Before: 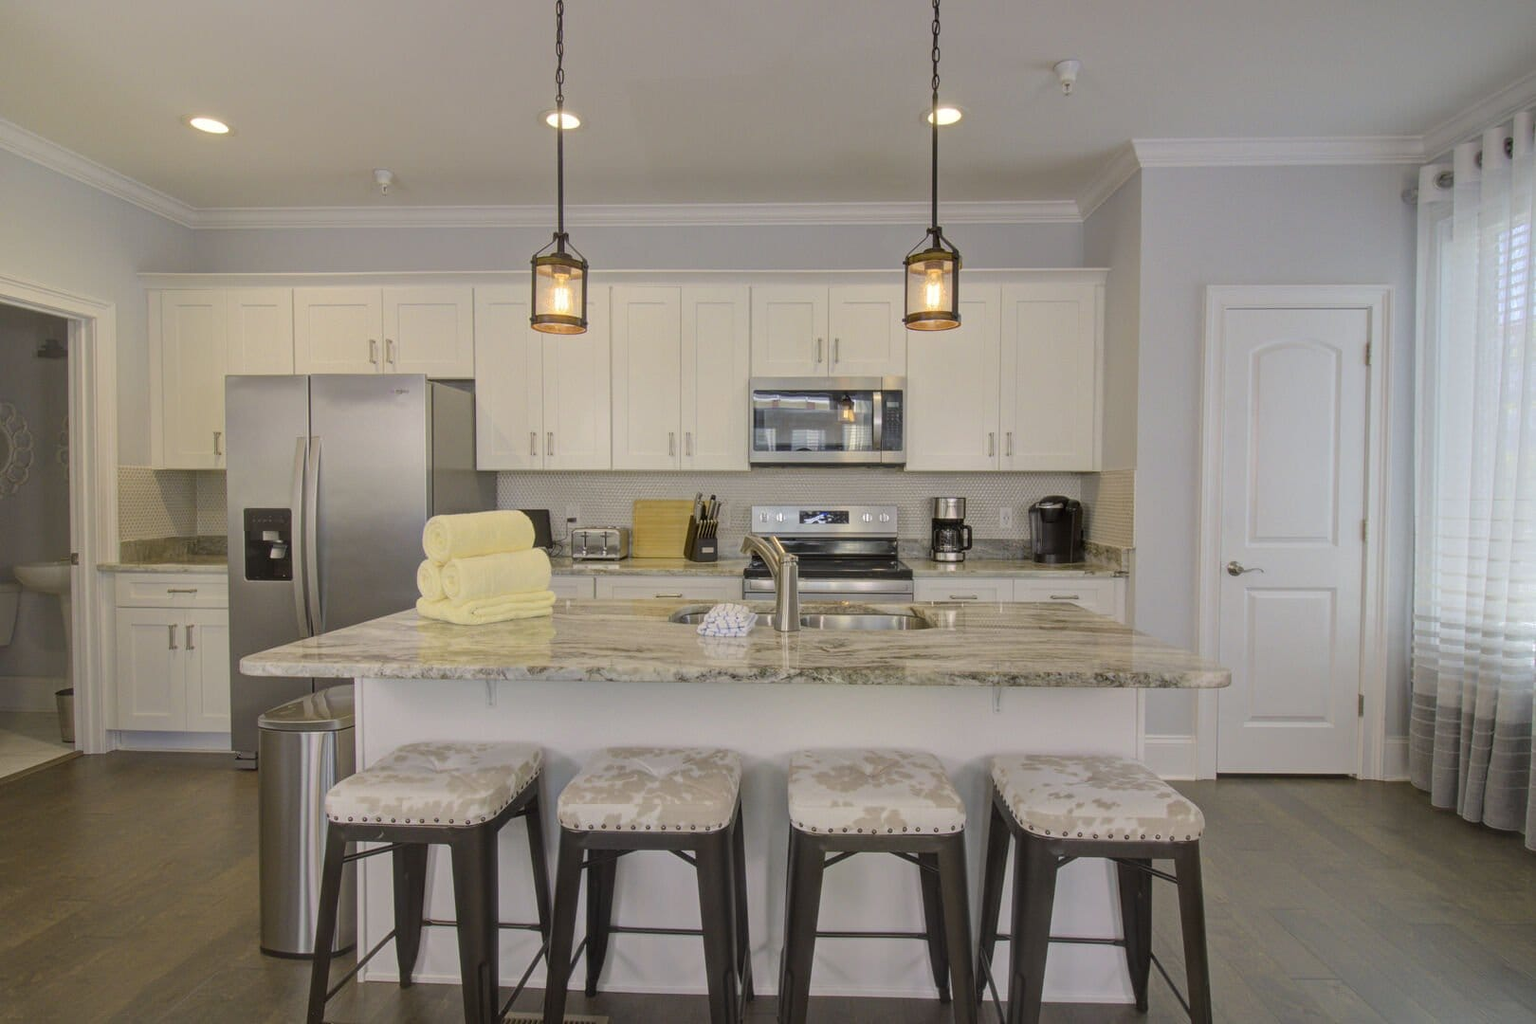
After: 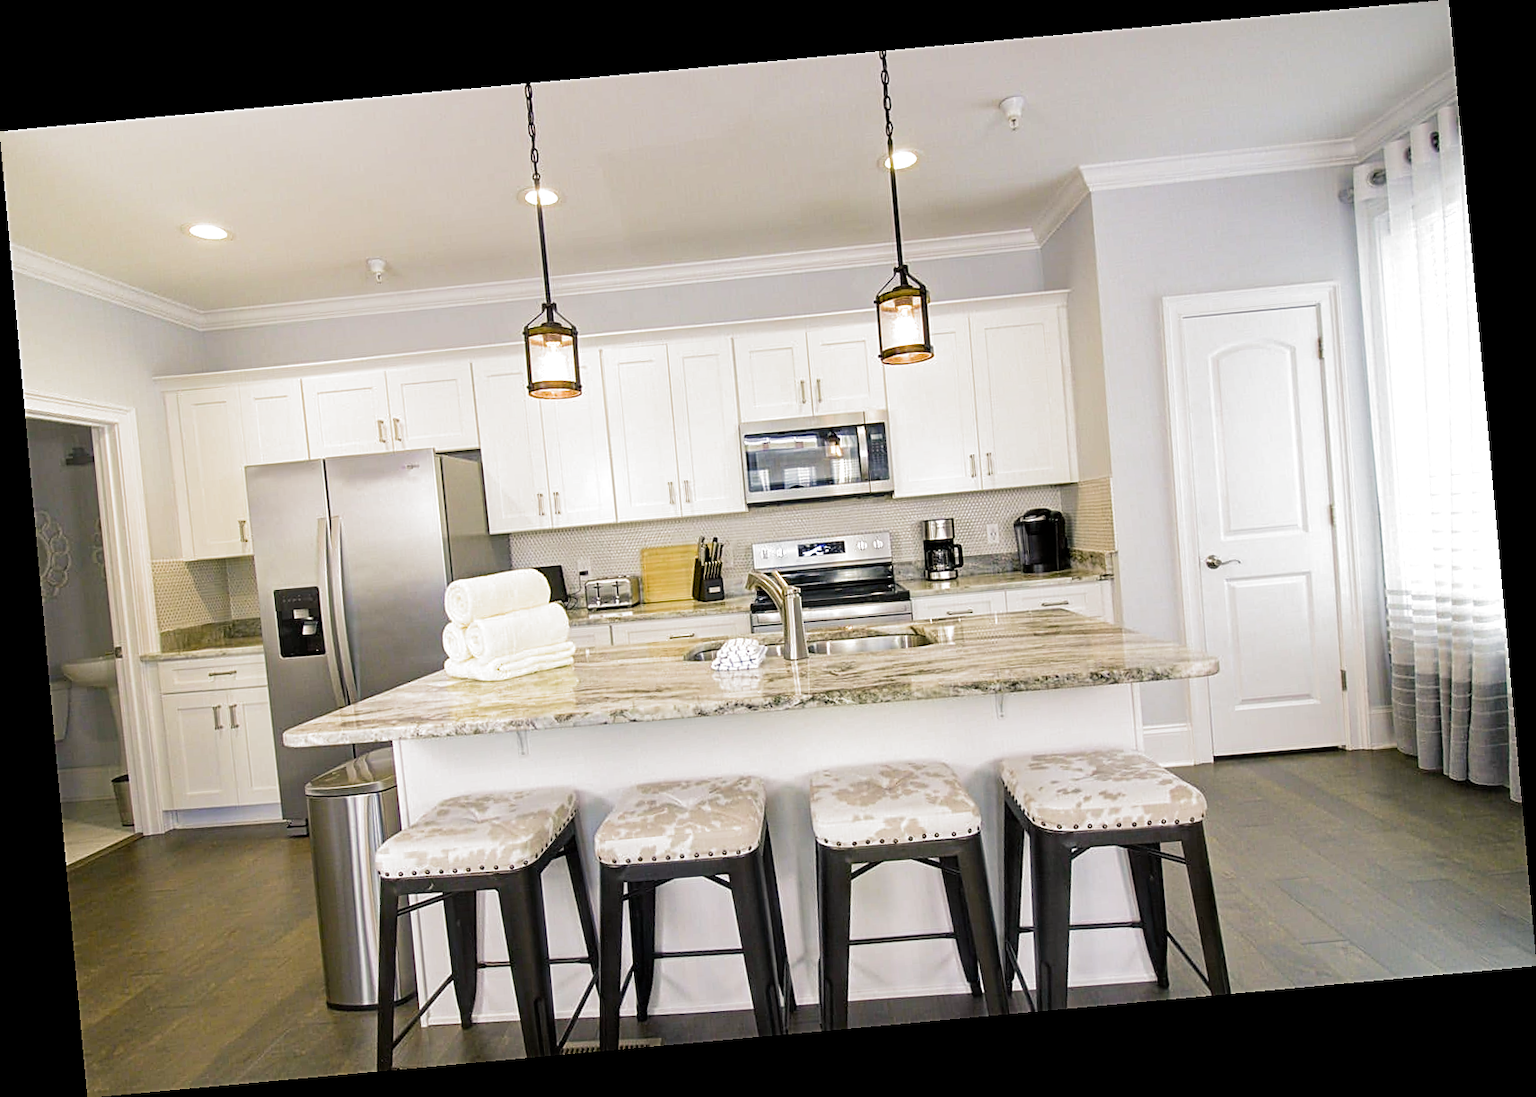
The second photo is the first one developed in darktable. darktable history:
exposure: black level correction 0, exposure 0.7 EV, compensate exposure bias true, compensate highlight preservation false
sharpen: on, module defaults
rotate and perspective: rotation -5.2°, automatic cropping off
color balance rgb: shadows lift › chroma 3%, shadows lift › hue 240.84°, highlights gain › chroma 3%, highlights gain › hue 73.2°, global offset › luminance -0.5%, perceptual saturation grading › global saturation 20%, perceptual saturation grading › highlights -25%, perceptual saturation grading › shadows 50%, global vibrance 25.26%
white balance: red 0.974, blue 1.044
filmic rgb: black relative exposure -8.2 EV, white relative exposure 2.2 EV, threshold 3 EV, hardness 7.11, latitude 75%, contrast 1.325, highlights saturation mix -2%, shadows ↔ highlights balance 30%, preserve chrominance RGB euclidean norm, color science v5 (2021), contrast in shadows safe, contrast in highlights safe, enable highlight reconstruction true
contrast brightness saturation: saturation -0.05
